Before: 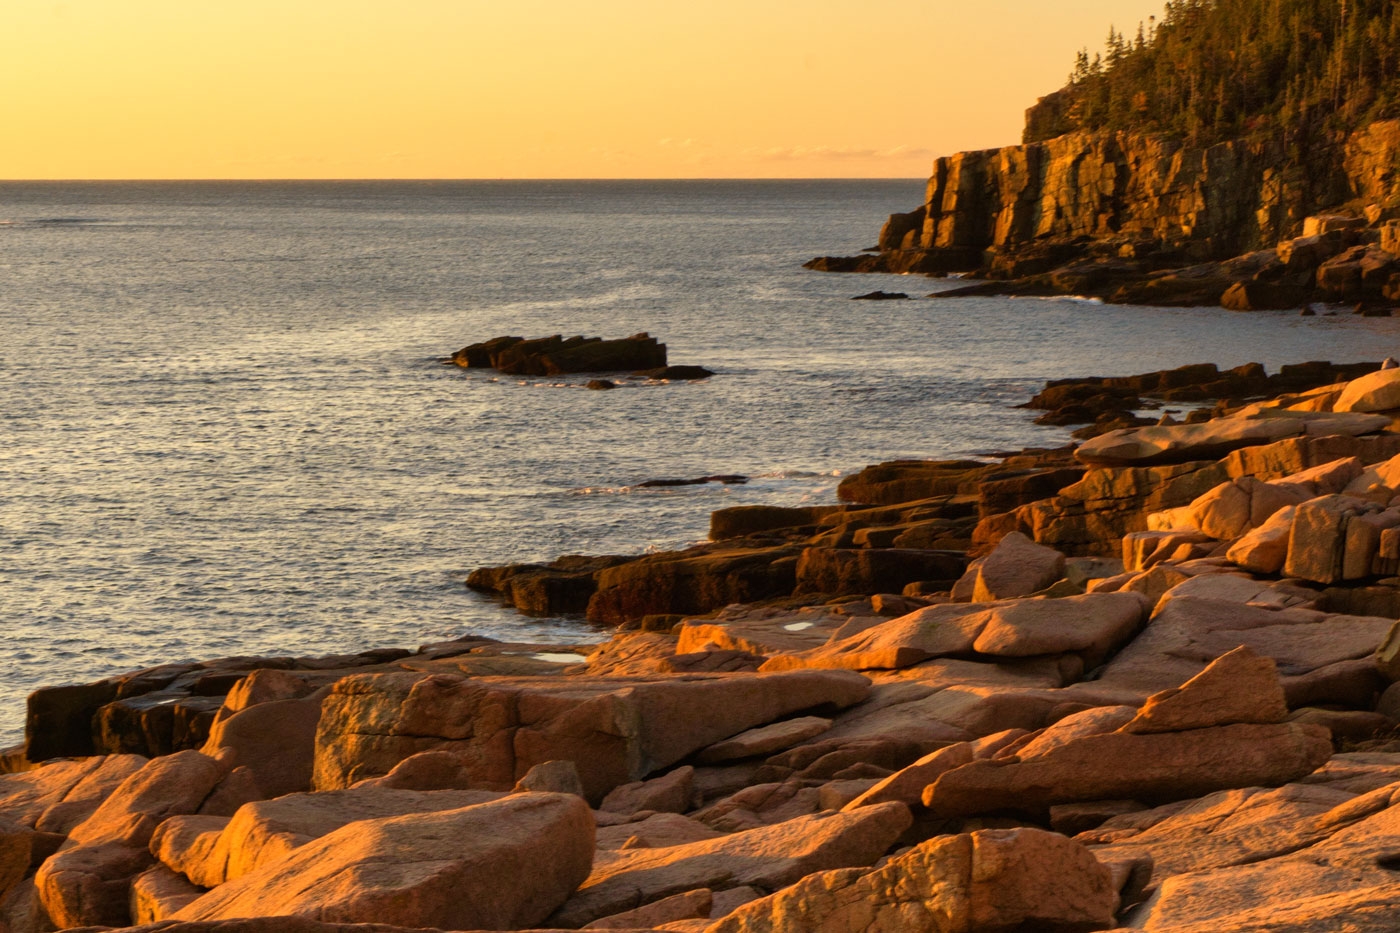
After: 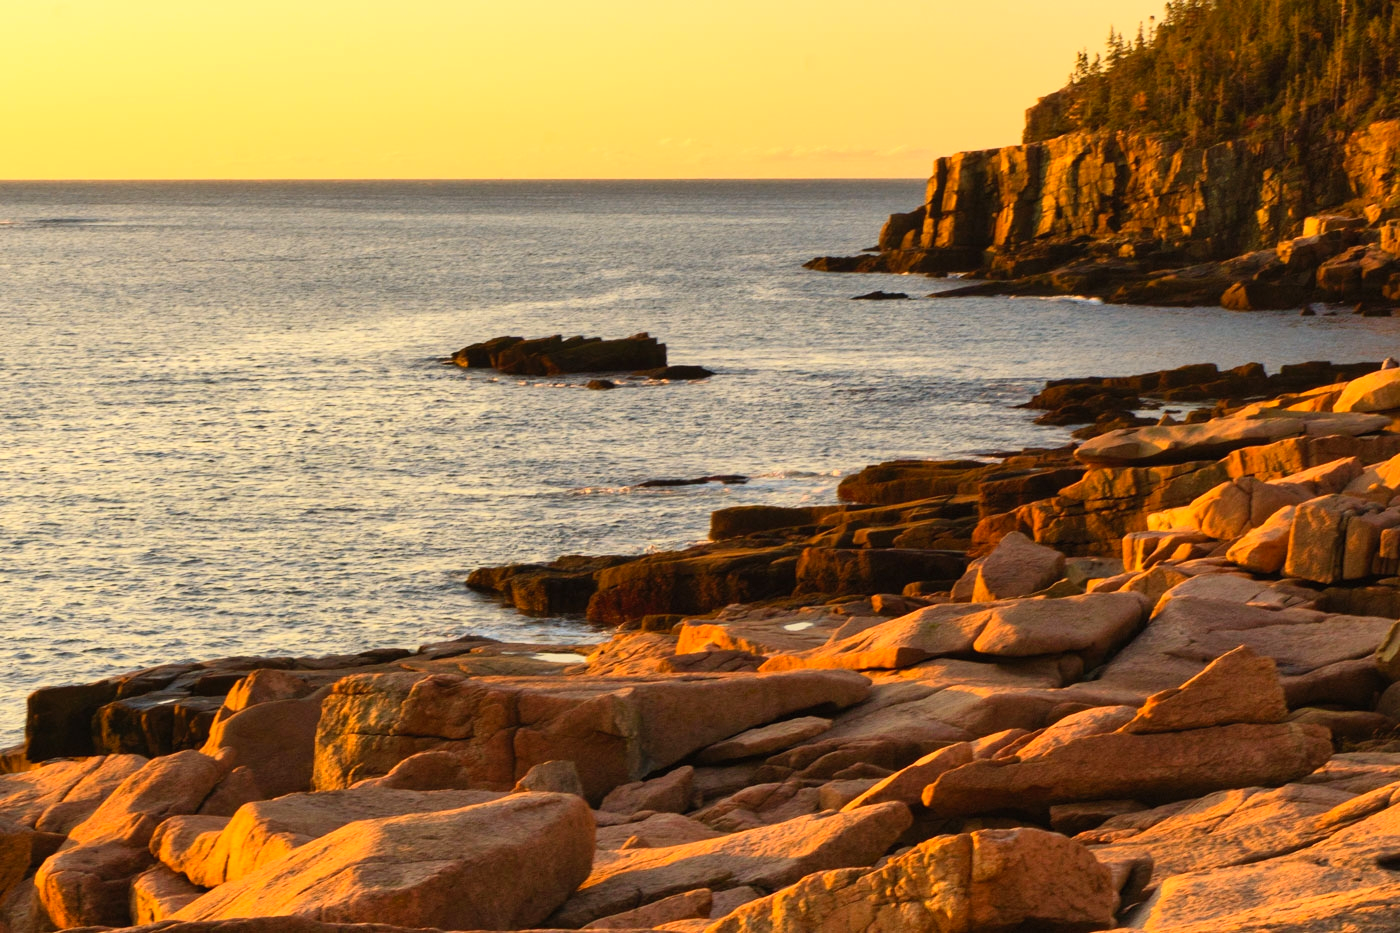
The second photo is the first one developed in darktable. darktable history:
contrast brightness saturation: contrast 0.196, brightness 0.165, saturation 0.229
